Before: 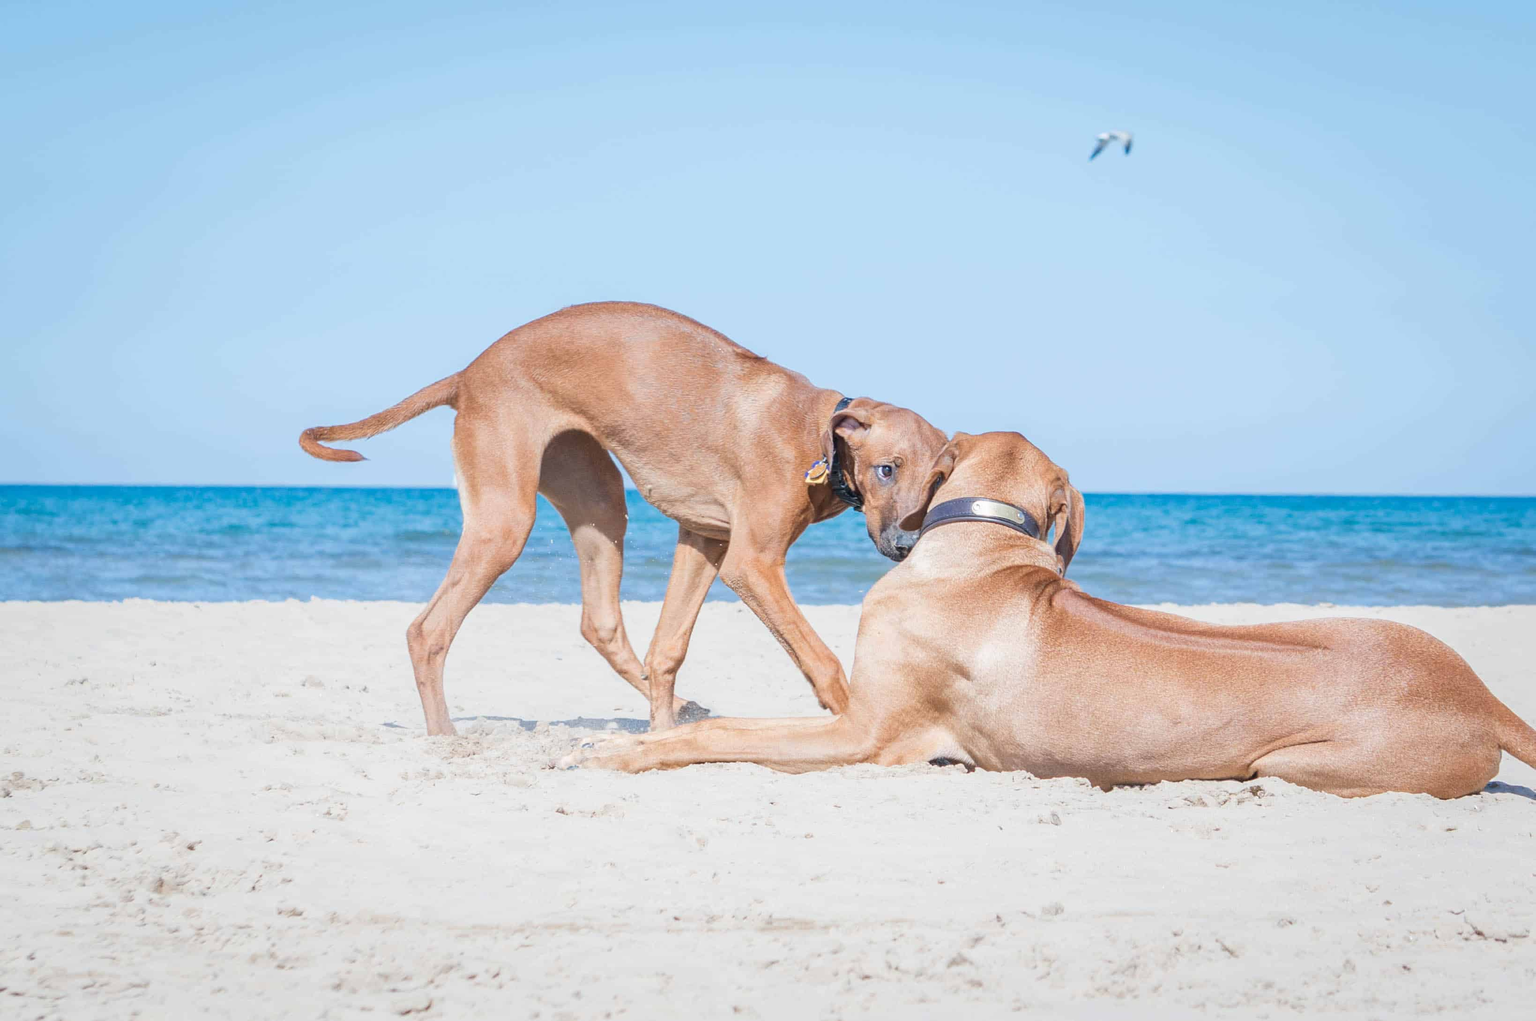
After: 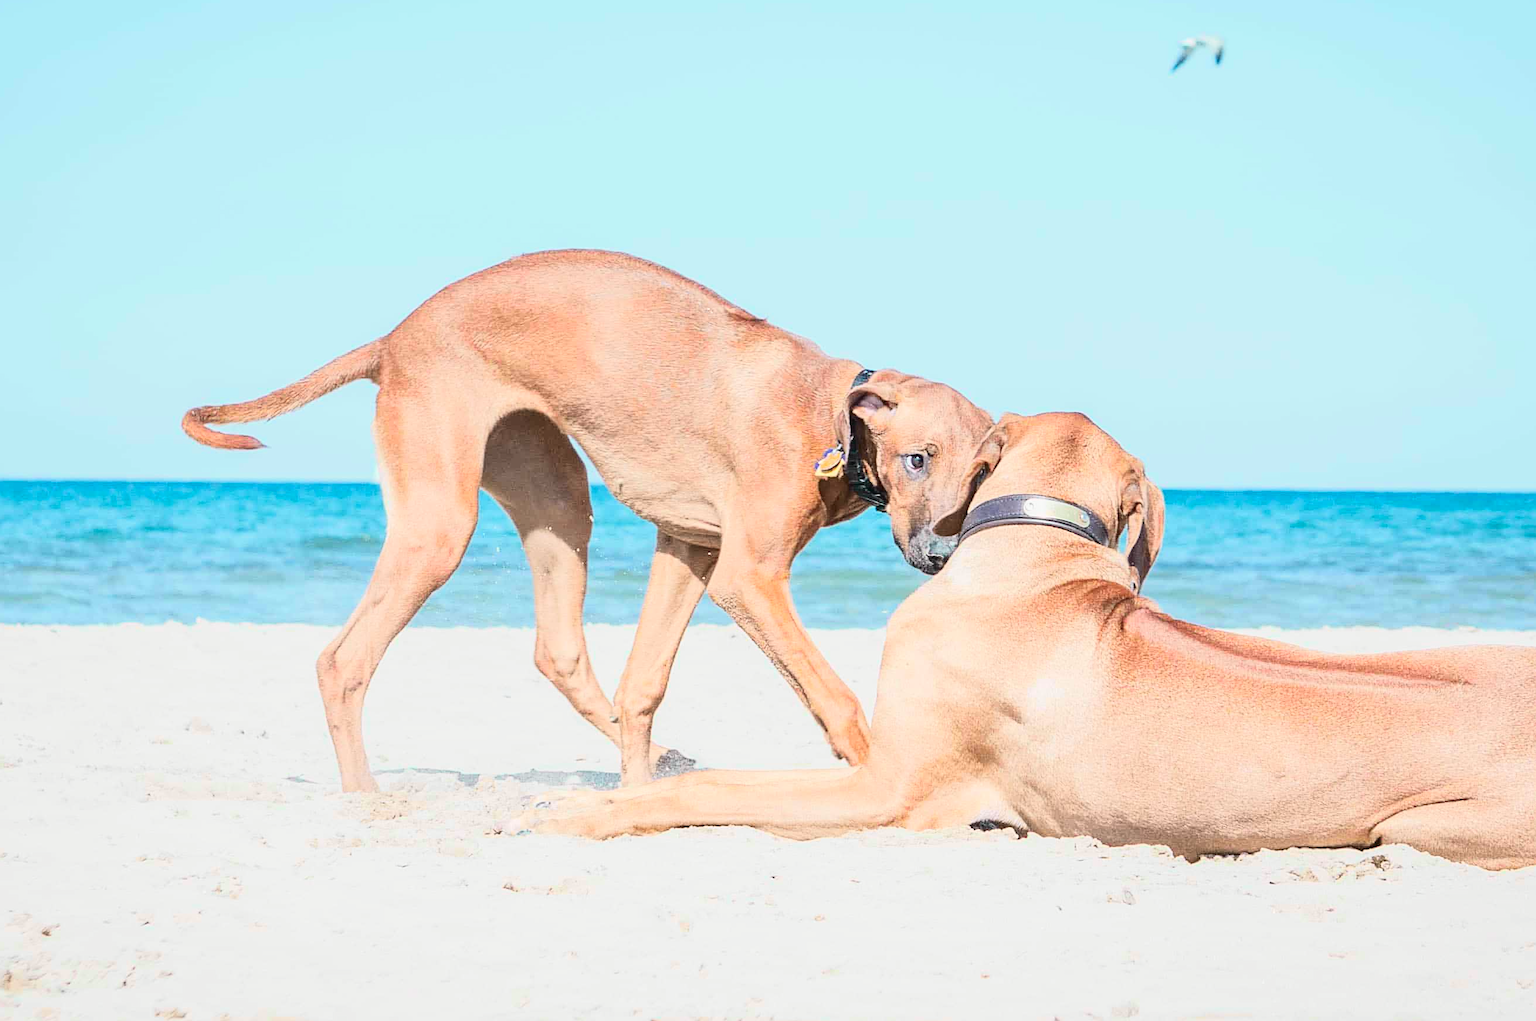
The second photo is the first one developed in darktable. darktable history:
sharpen: on, module defaults
color zones: curves: ch0 [(0, 0.5) (0.143, 0.5) (0.286, 0.5) (0.429, 0.5) (0.571, 0.5) (0.714, 0.476) (0.857, 0.5) (1, 0.5)]; ch2 [(0, 0.5) (0.143, 0.5) (0.286, 0.5) (0.429, 0.5) (0.571, 0.5) (0.714, 0.487) (0.857, 0.5) (1, 0.5)]
tone curve: curves: ch0 [(0, 0.036) (0.037, 0.042) (0.167, 0.143) (0.433, 0.502) (0.531, 0.637) (0.696, 0.825) (0.856, 0.92) (1, 0.98)]; ch1 [(0, 0) (0.424, 0.383) (0.482, 0.459) (0.501, 0.5) (0.522, 0.526) (0.559, 0.563) (0.604, 0.646) (0.715, 0.729) (1, 1)]; ch2 [(0, 0) (0.369, 0.388) (0.45, 0.48) (0.499, 0.502) (0.504, 0.504) (0.512, 0.526) (0.581, 0.595) (0.708, 0.786) (1, 1)], color space Lab, independent channels, preserve colors none
crop and rotate: left 10.071%, top 10.071%, right 10.02%, bottom 10.02%
